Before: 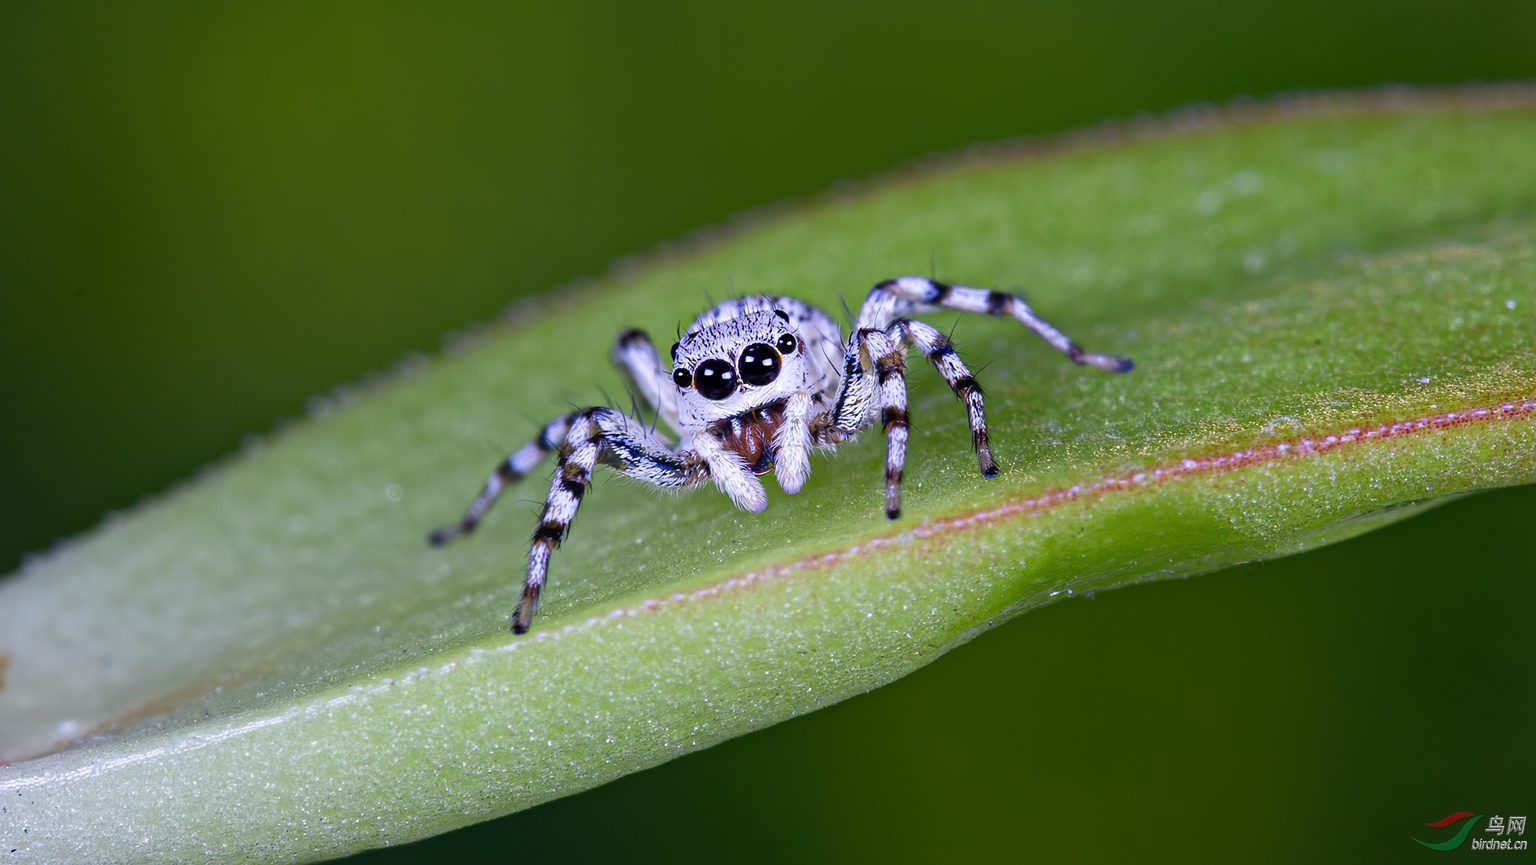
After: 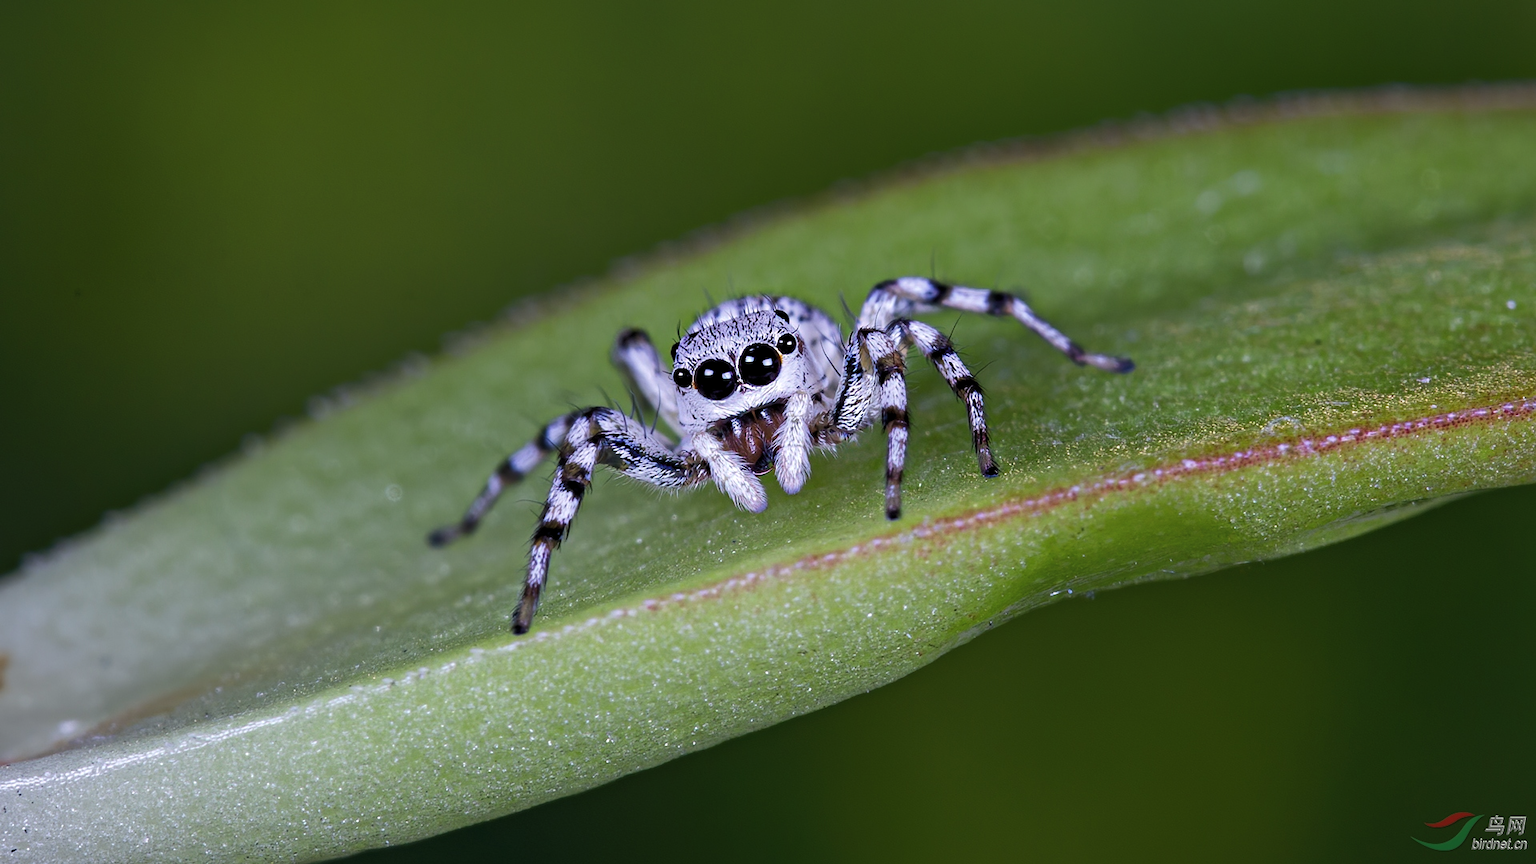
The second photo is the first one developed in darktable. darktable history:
levels: levels [0.029, 0.545, 0.971]
shadows and highlights: on, module defaults
